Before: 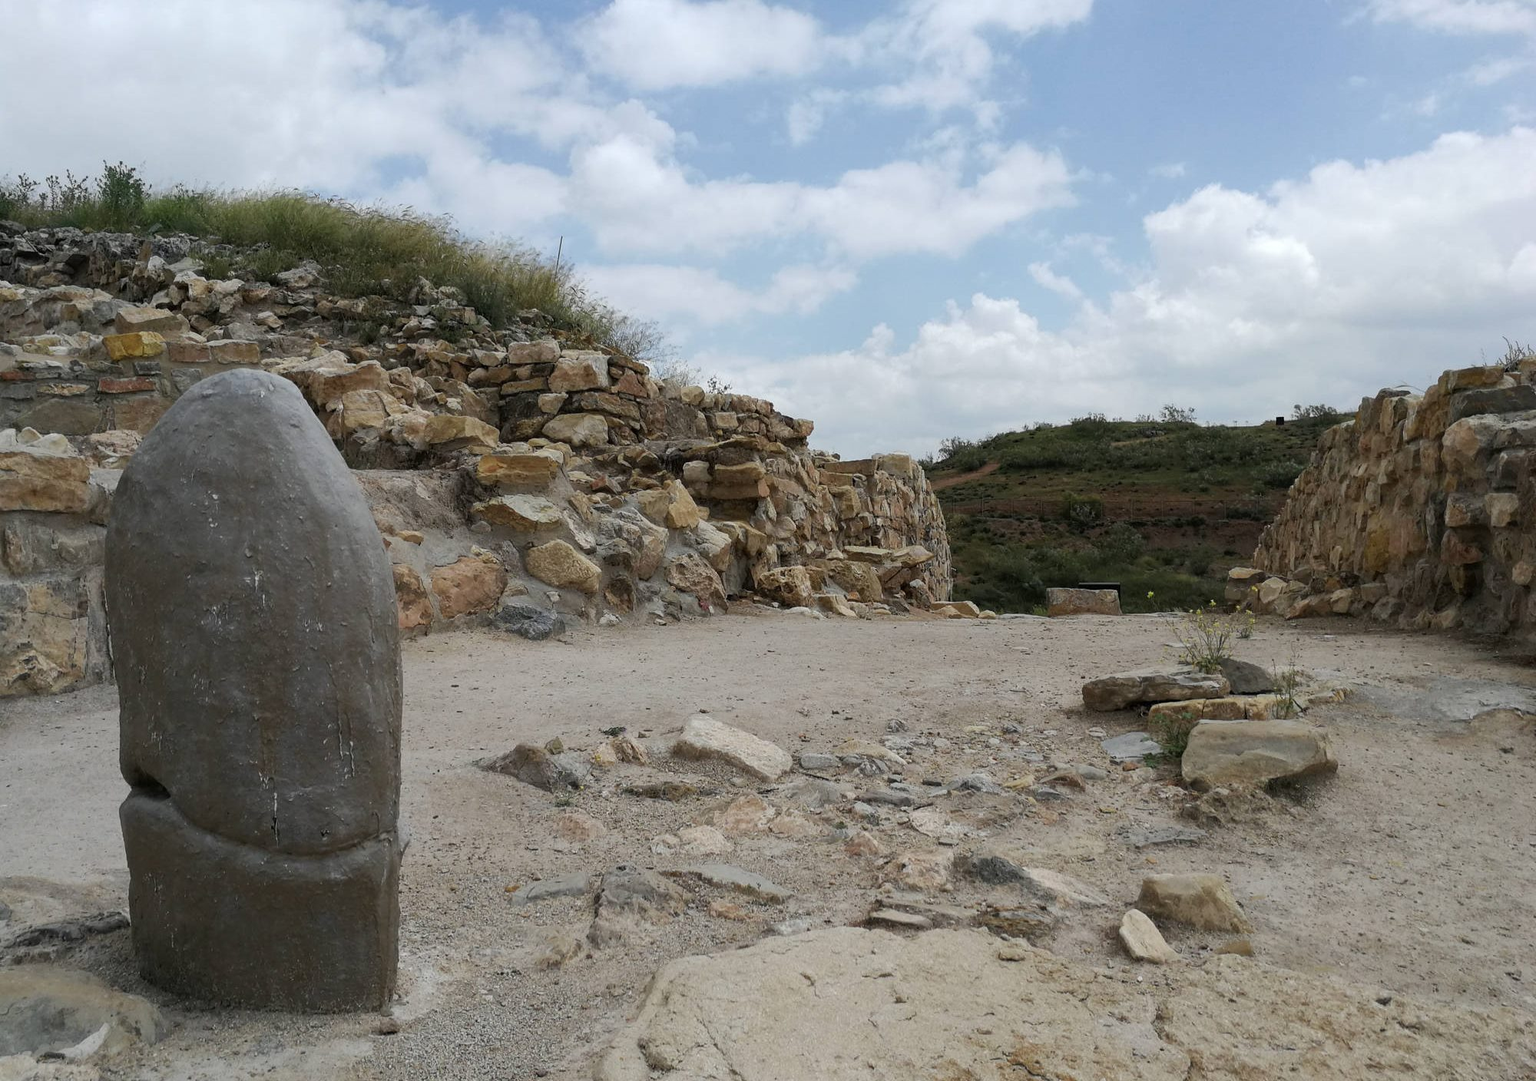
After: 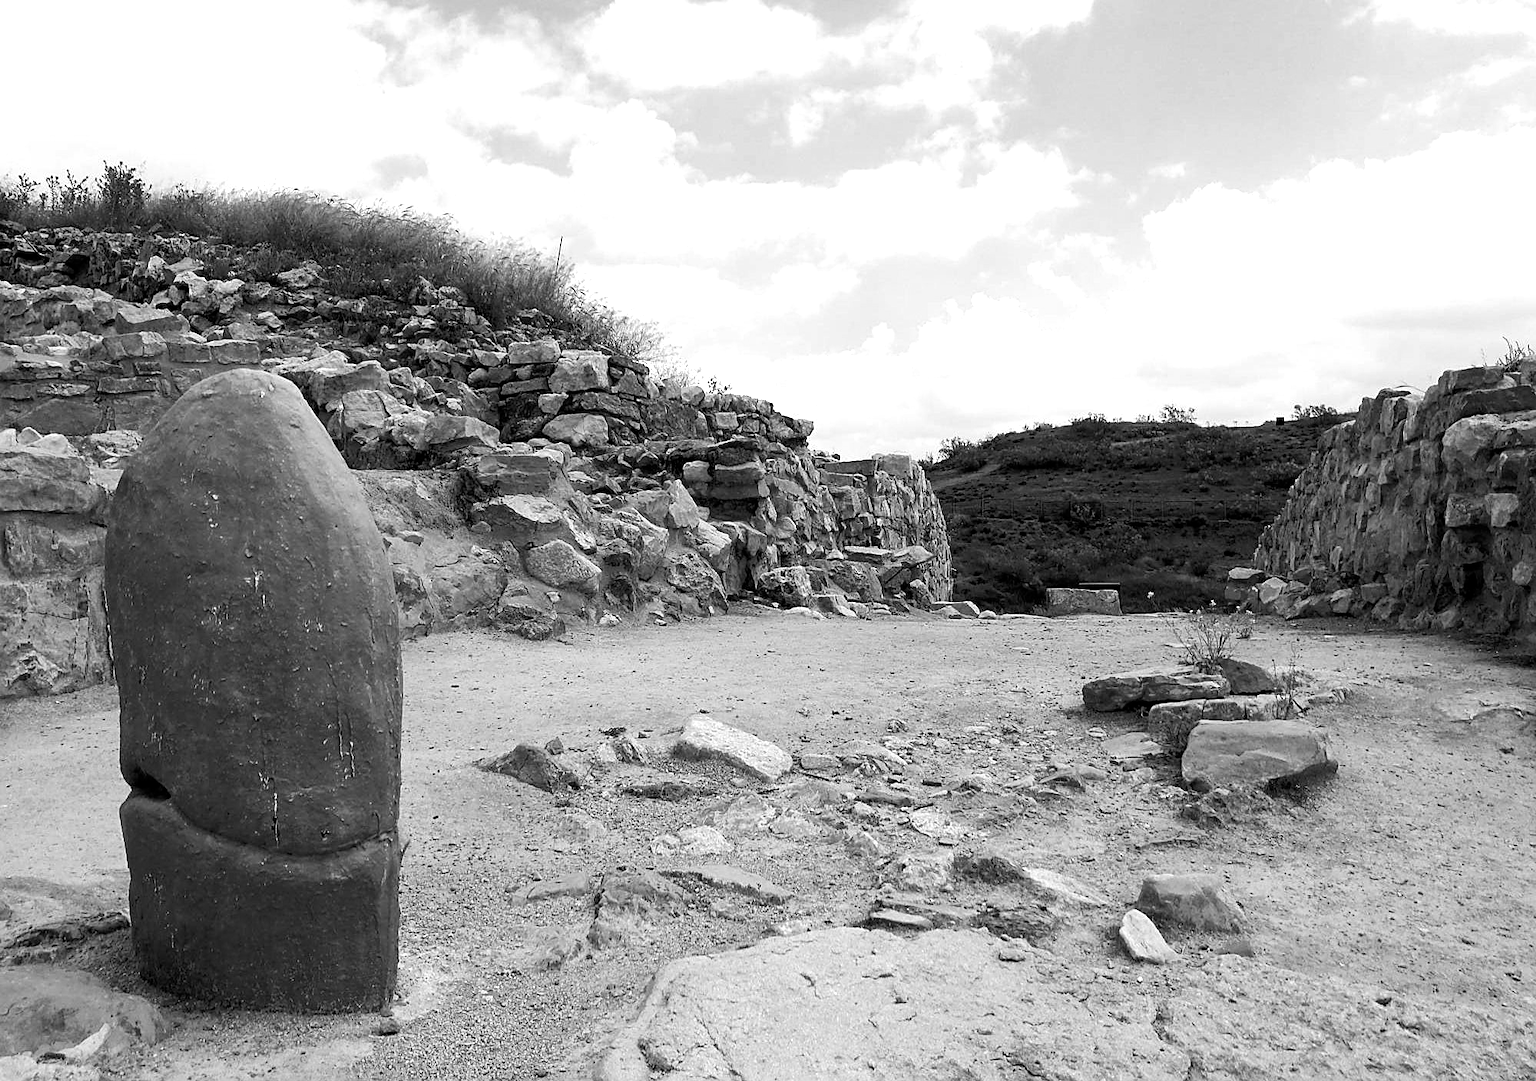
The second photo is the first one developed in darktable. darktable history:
exposure: exposure 0.6 EV, compensate highlight preservation false
sharpen: on, module defaults
monochrome: on, module defaults
color balance rgb: shadows lift › luminance -41.13%, shadows lift › chroma 14.13%, shadows lift › hue 260°, power › luminance -3.76%, power › chroma 0.56%, power › hue 40.37°, highlights gain › luminance 16.81%, highlights gain › chroma 2.94%, highlights gain › hue 260°, global offset › luminance -0.29%, global offset › chroma 0.31%, global offset › hue 260°, perceptual saturation grading › global saturation 20%, perceptual saturation grading › highlights -13.92%, perceptual saturation grading › shadows 50%
